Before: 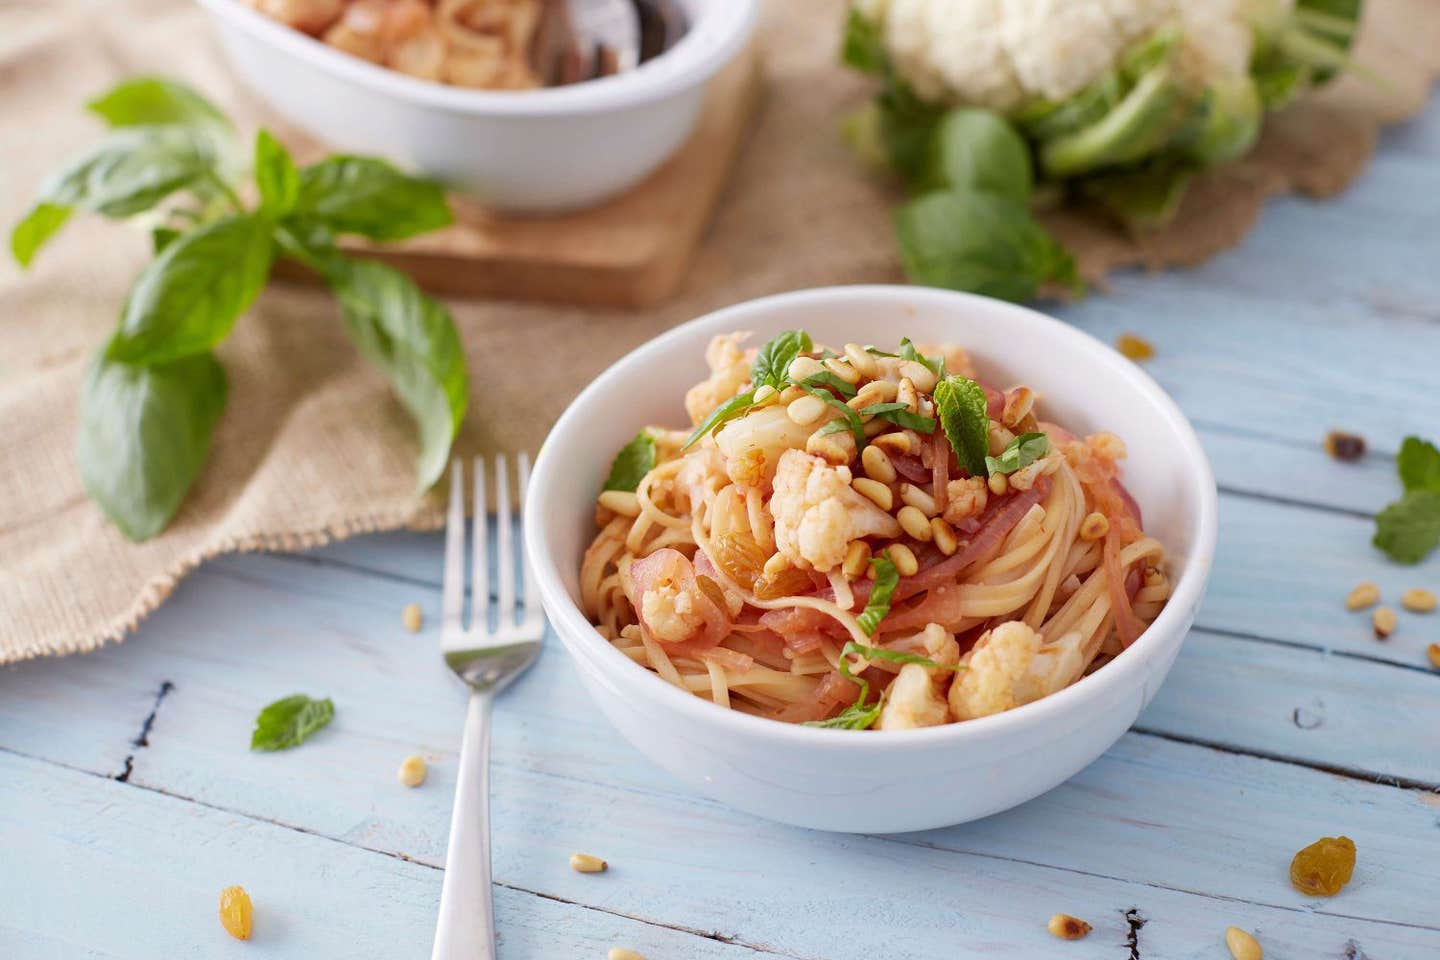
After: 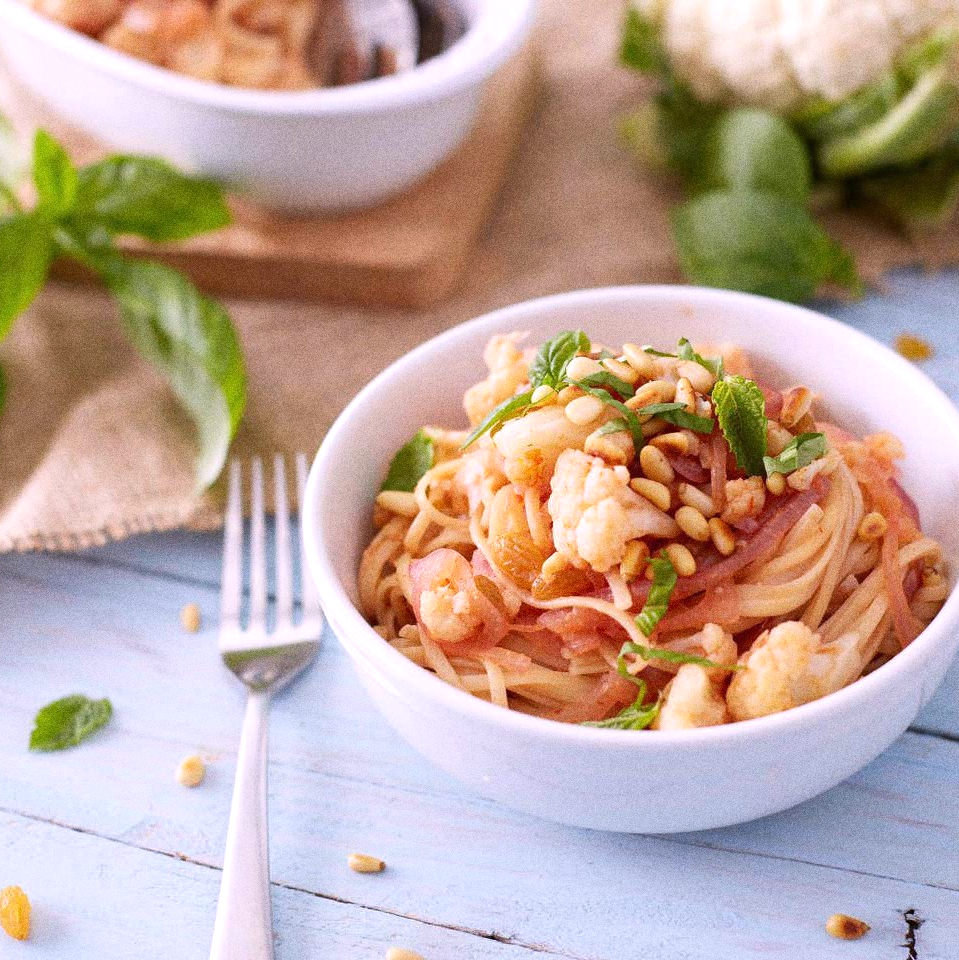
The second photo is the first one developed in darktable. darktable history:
grain: coarseness 0.09 ISO, strength 40%
white balance: red 1.05, blue 1.072
crop: left 15.419%, right 17.914%
exposure: exposure 0.2 EV, compensate highlight preservation false
tone equalizer: on, module defaults
